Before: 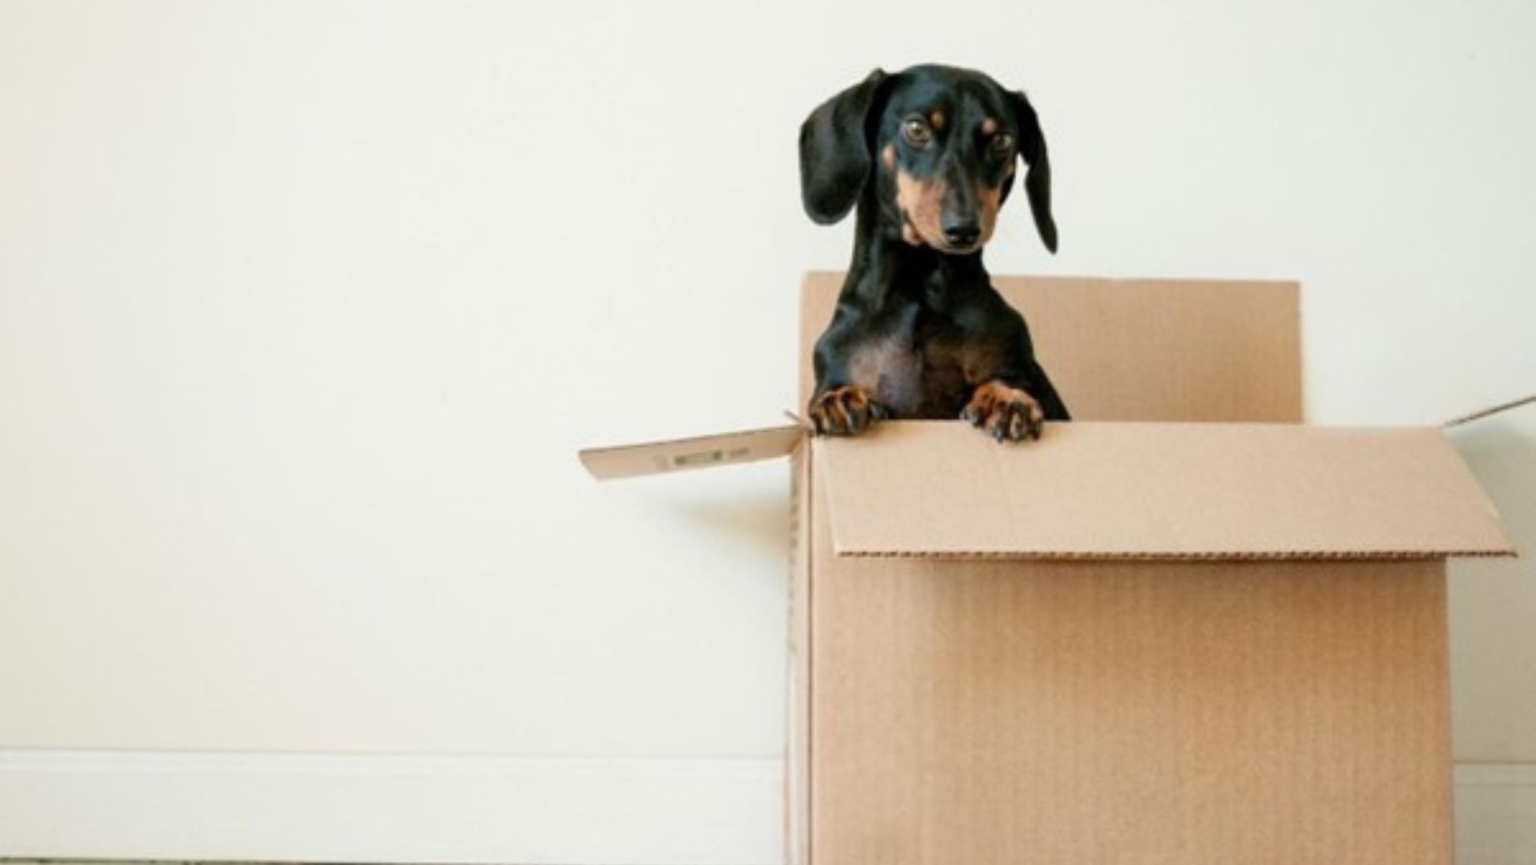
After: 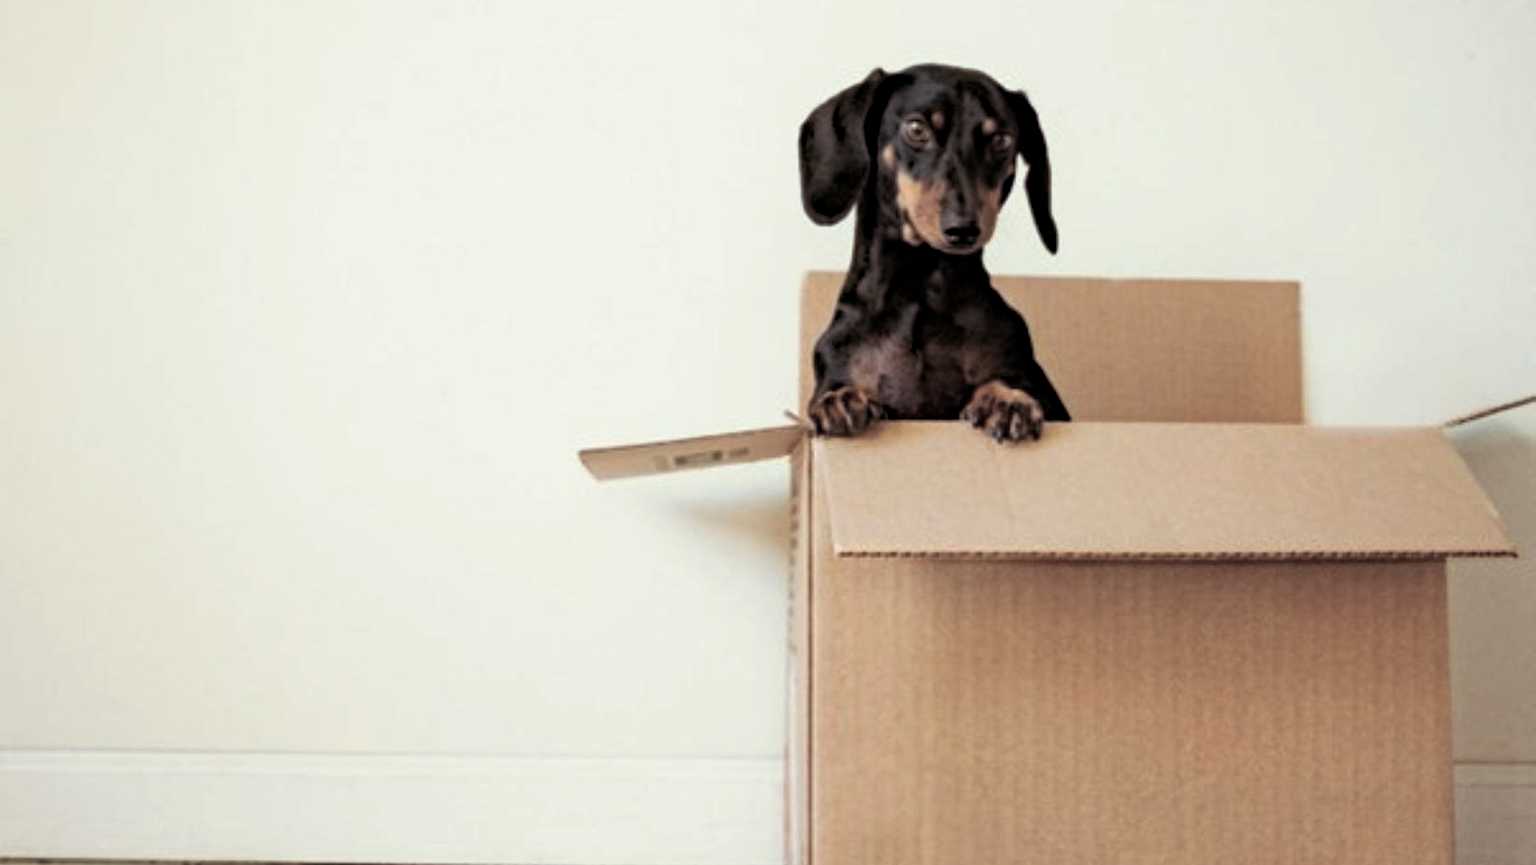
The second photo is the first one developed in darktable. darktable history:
haze removal: strength 0.53, distance 0.925, compatibility mode true, adaptive false
split-toning: shadows › saturation 0.2
color balance: input saturation 80.07%
